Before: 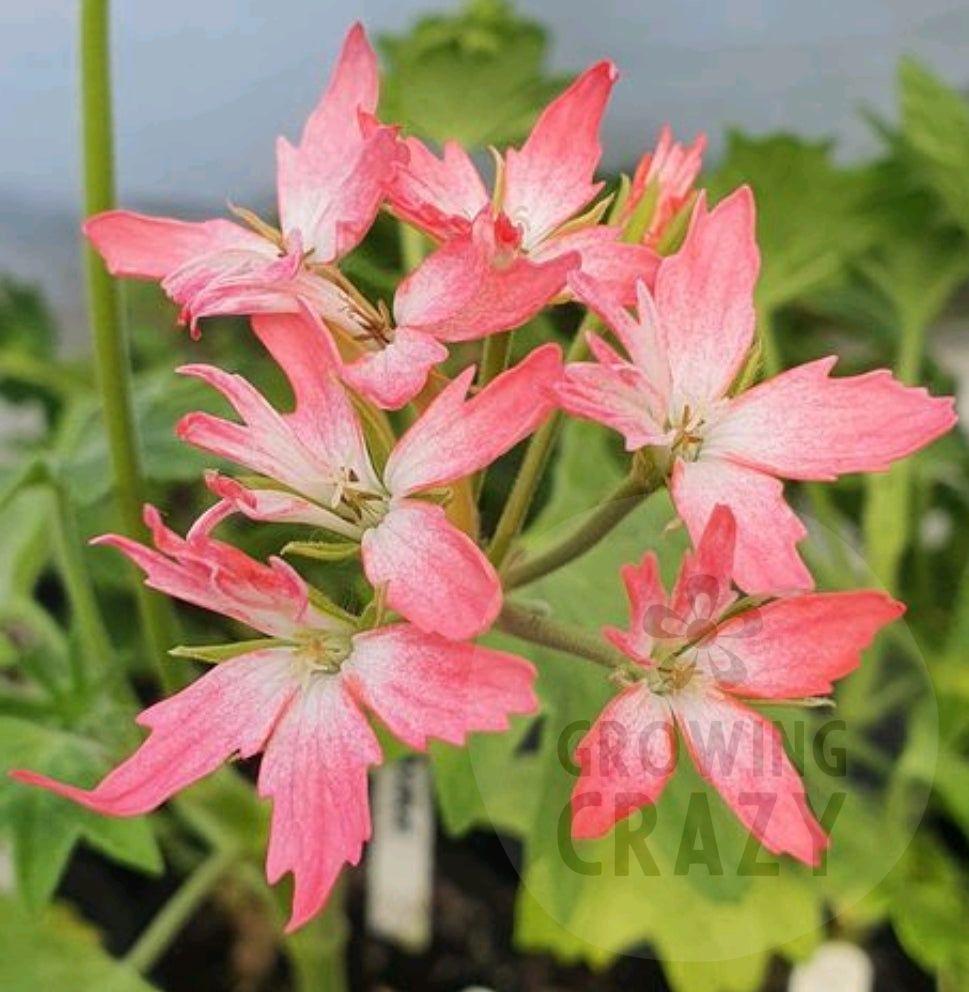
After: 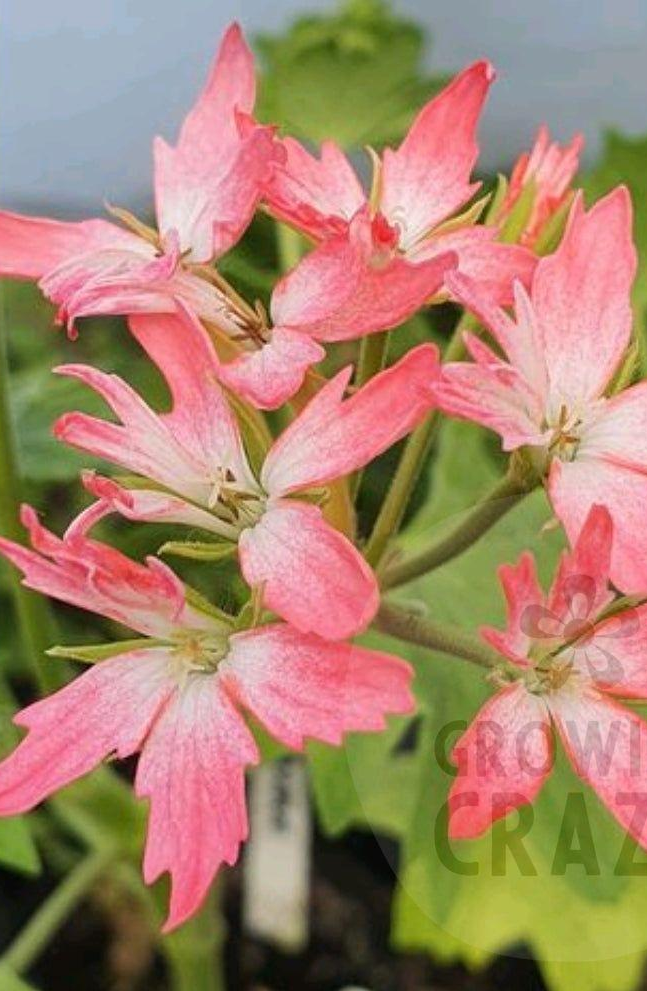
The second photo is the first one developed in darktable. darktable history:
crop and rotate: left 12.694%, right 20.497%
